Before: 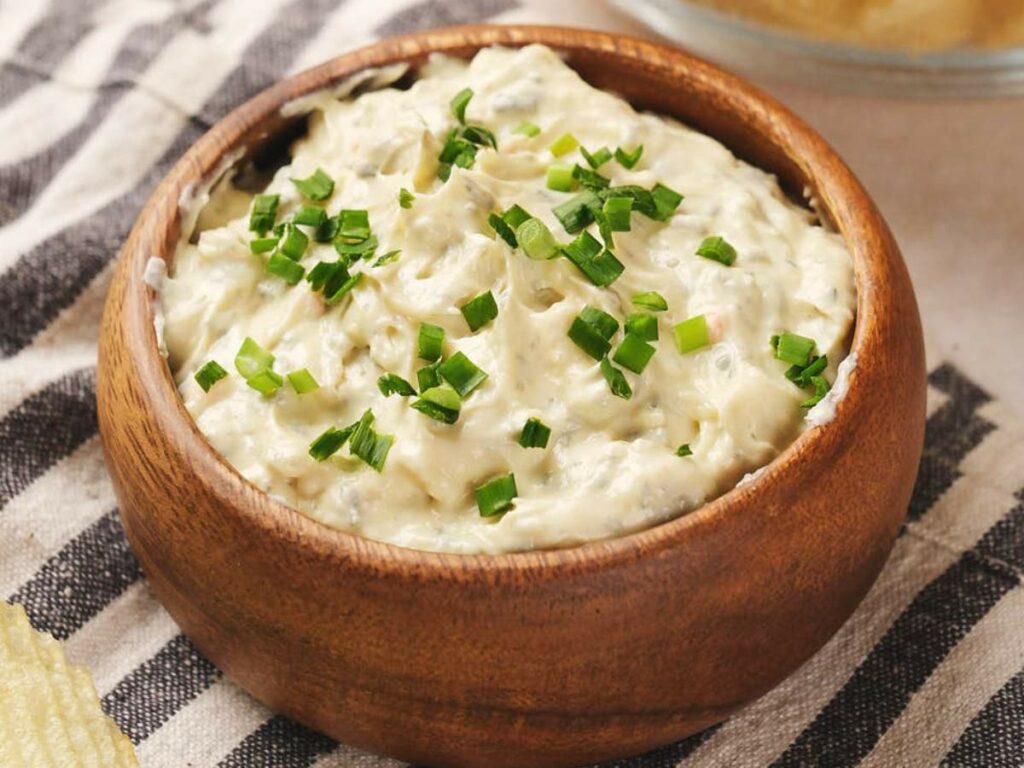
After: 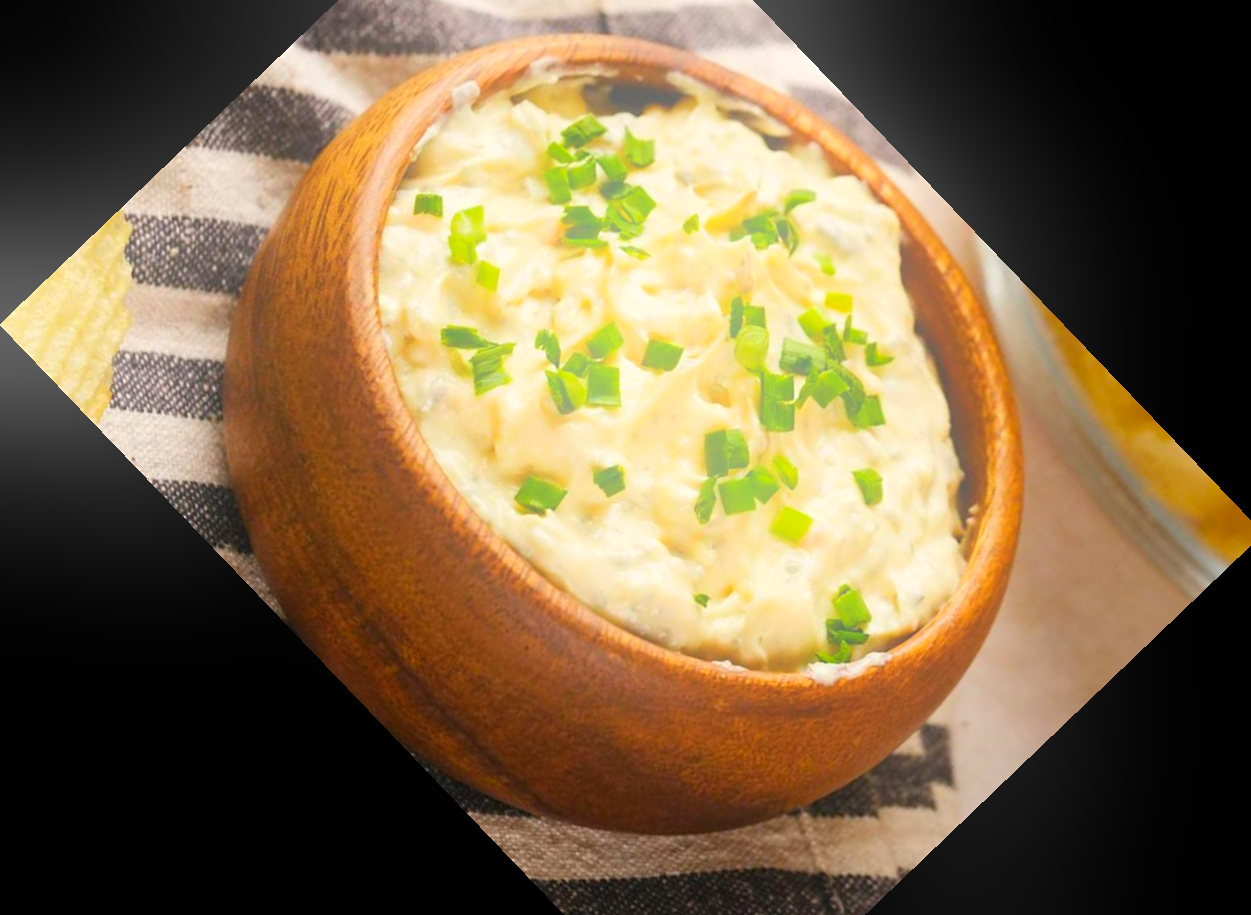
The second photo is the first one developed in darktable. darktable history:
sharpen: radius 5.325, amount 0.312, threshold 26.433
bloom: threshold 82.5%, strength 16.25%
color balance rgb: perceptual saturation grading › global saturation 25%, global vibrance 20%
crop and rotate: angle -46.26°, top 16.234%, right 0.912%, bottom 11.704%
